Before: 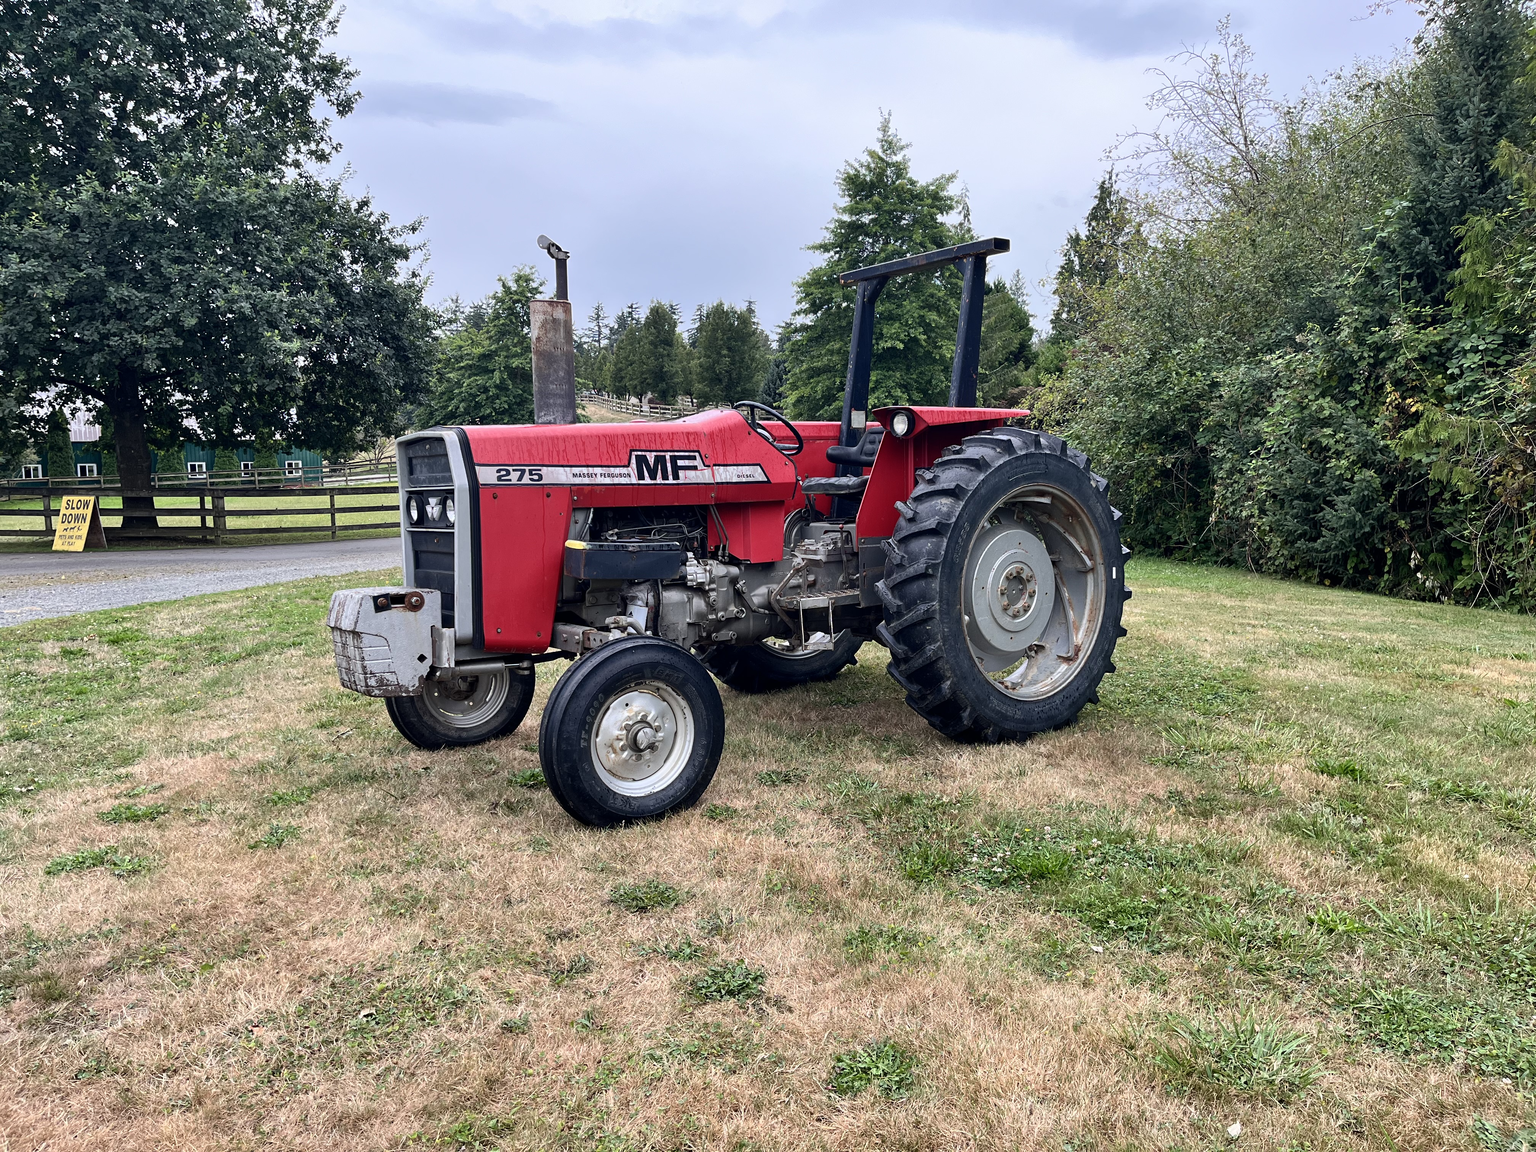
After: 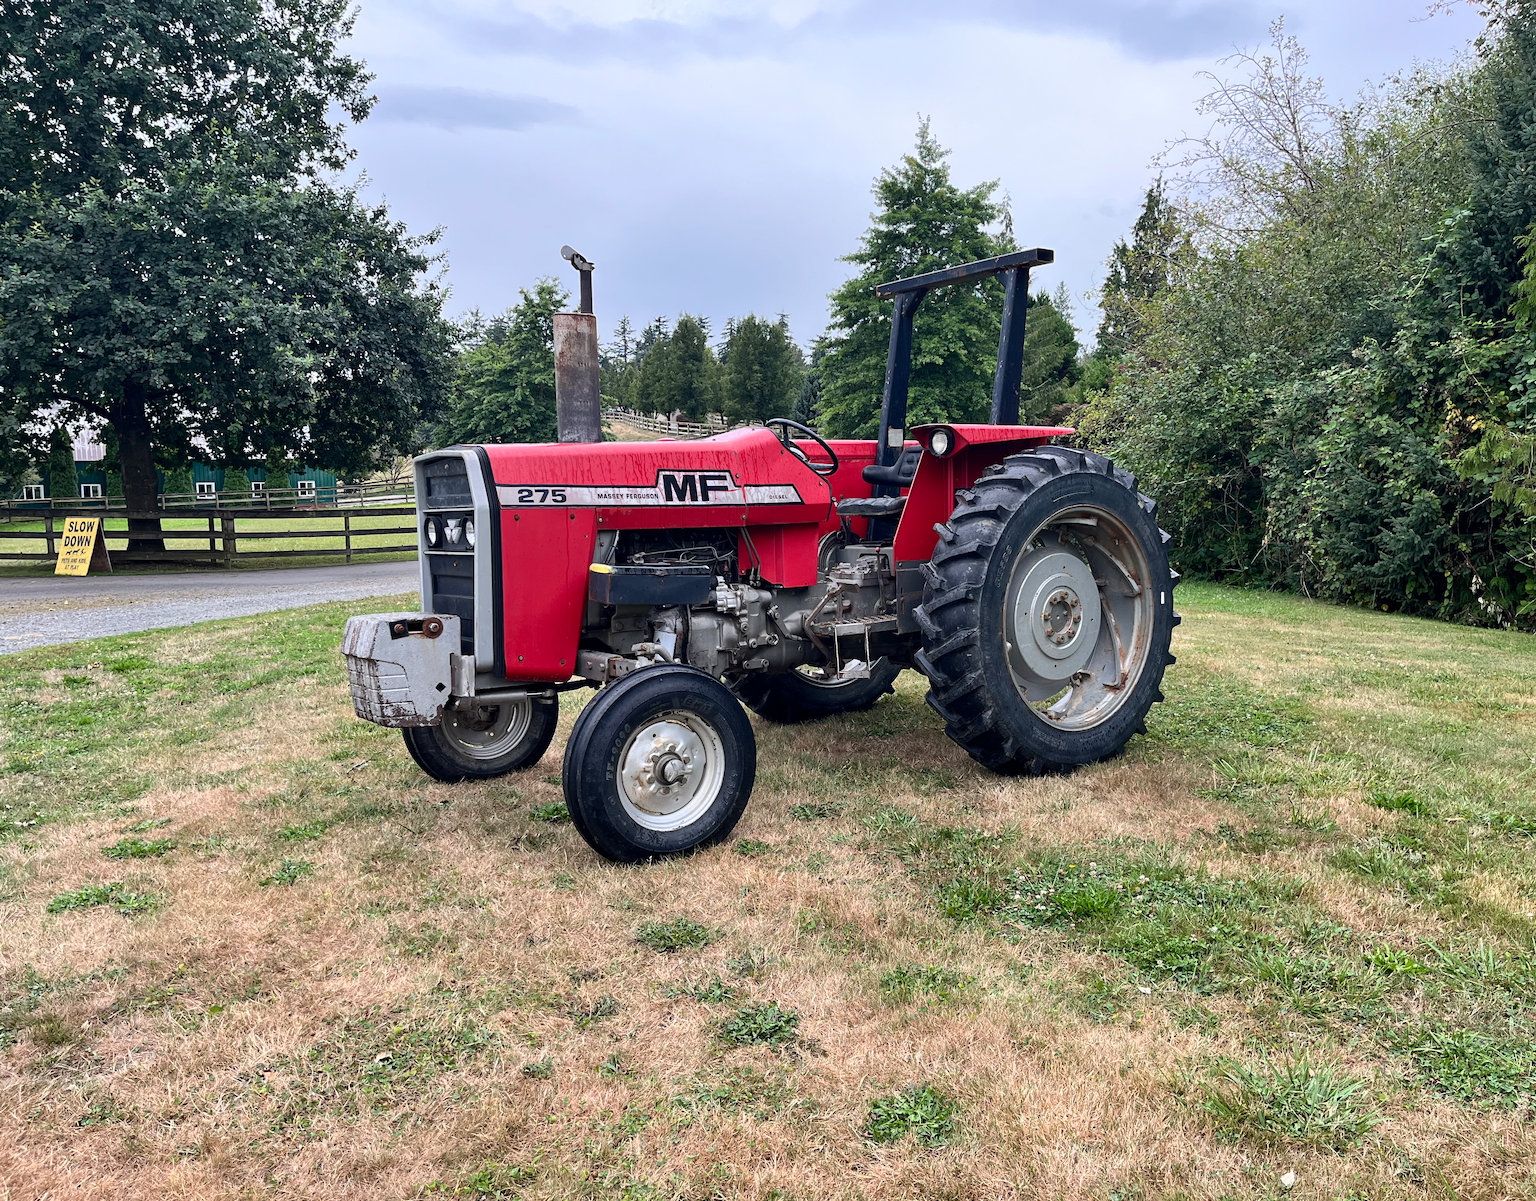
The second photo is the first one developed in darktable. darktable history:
white balance: red 1, blue 1
crop: right 4.126%, bottom 0.031%
